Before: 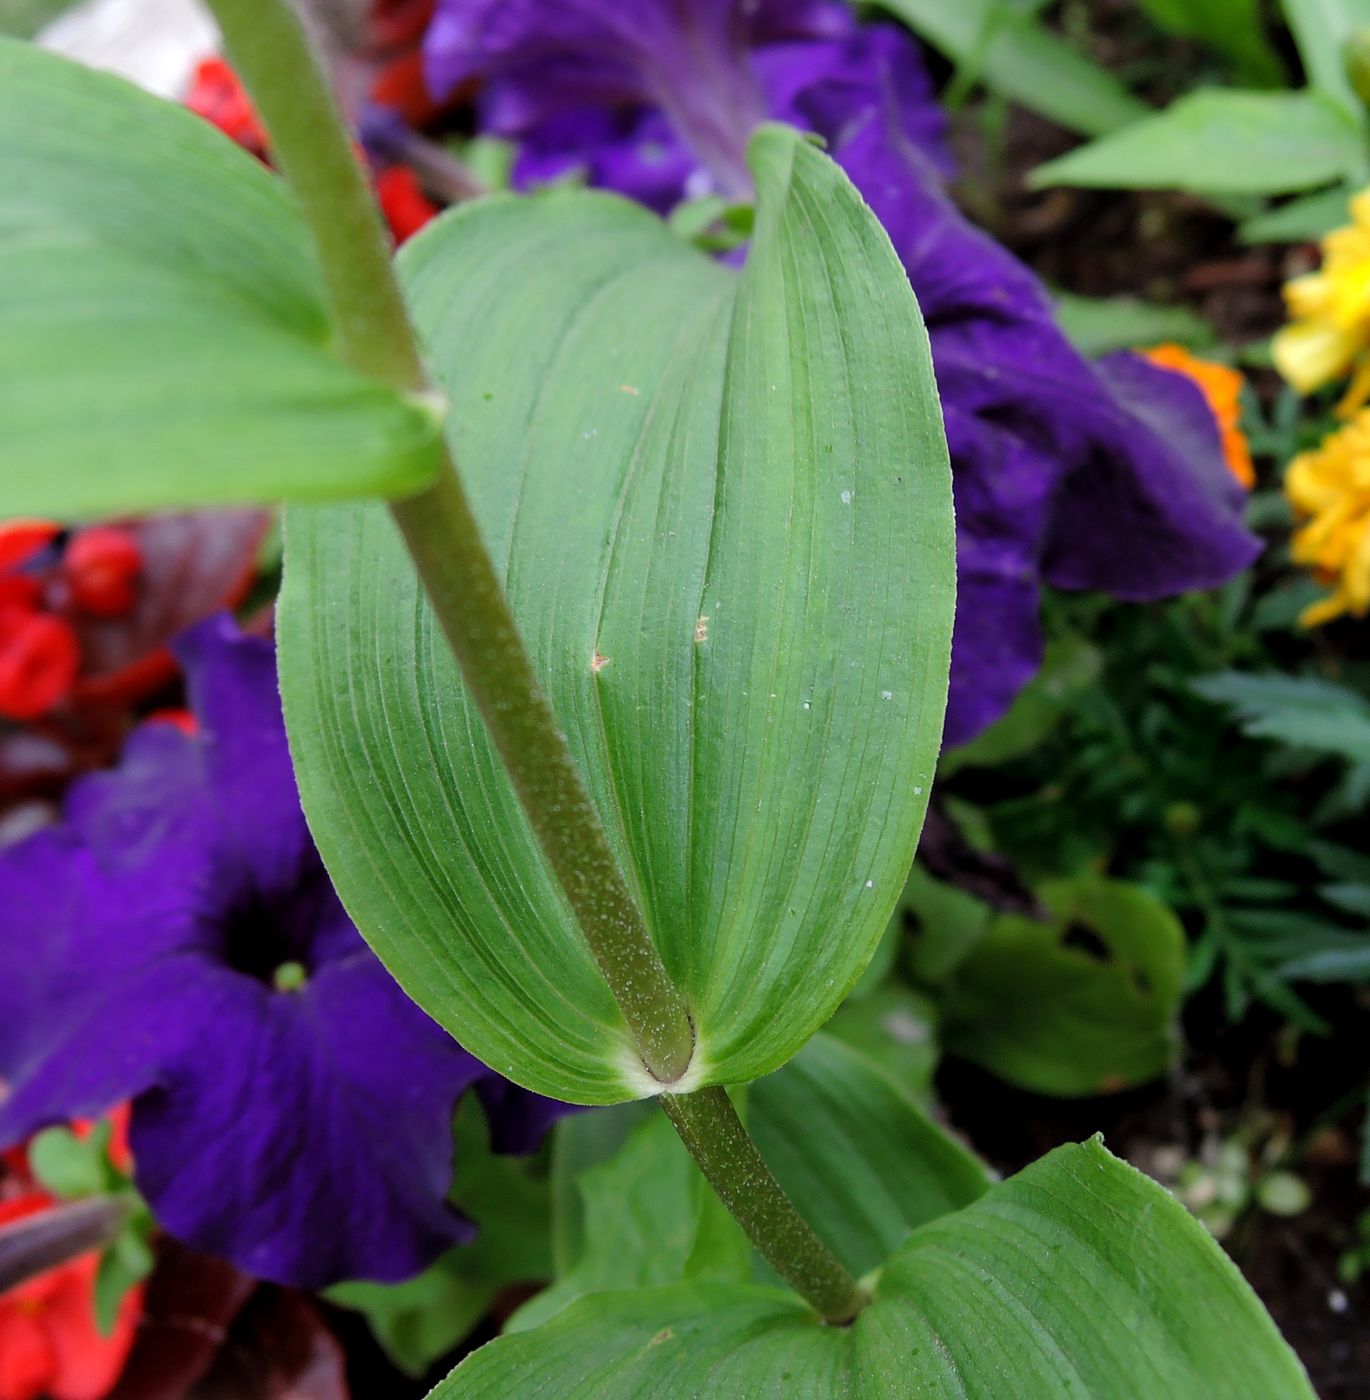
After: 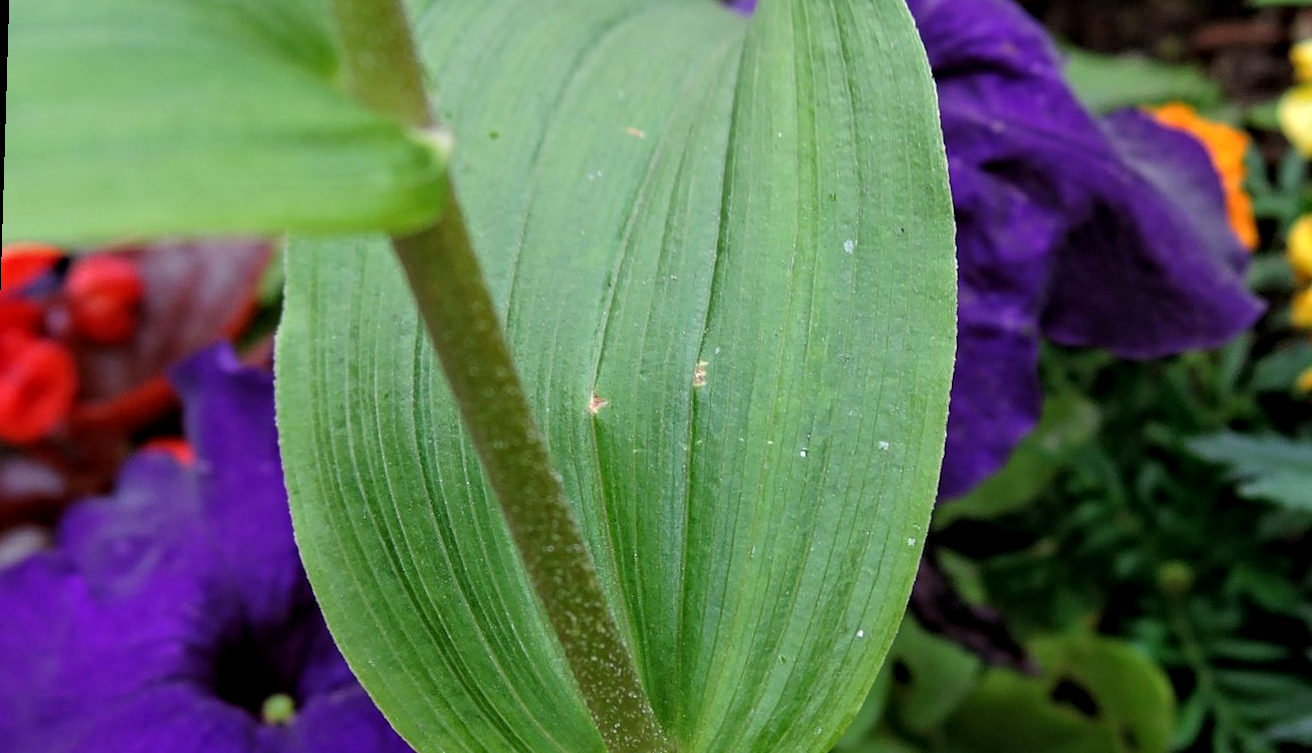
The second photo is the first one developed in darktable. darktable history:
crop: left 1.744%, top 19.225%, right 5.069%, bottom 28.357%
contrast equalizer: y [[0.5, 0.501, 0.525, 0.597, 0.58, 0.514], [0.5 ×6], [0.5 ×6], [0 ×6], [0 ×6]]
rotate and perspective: rotation 1.72°, automatic cropping off
